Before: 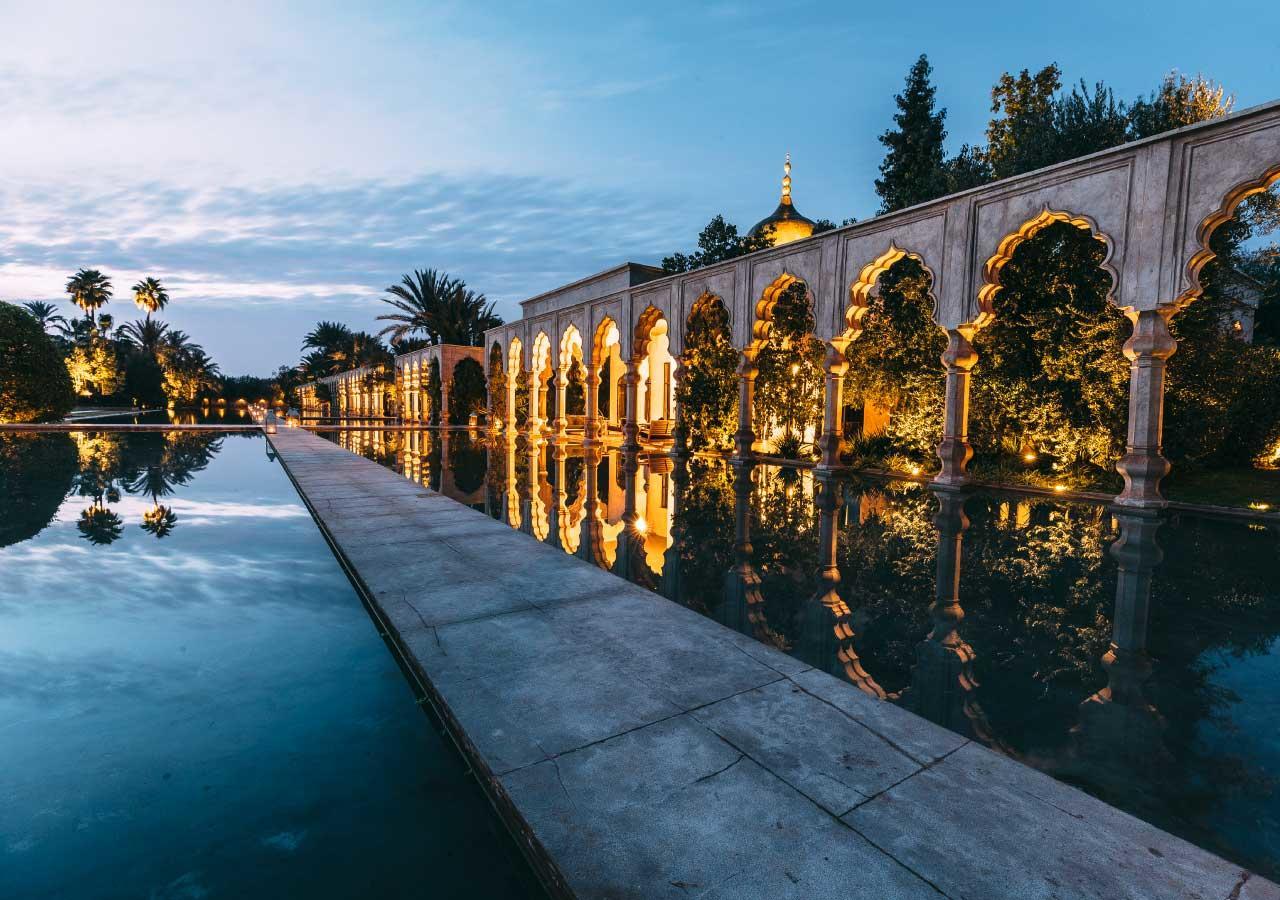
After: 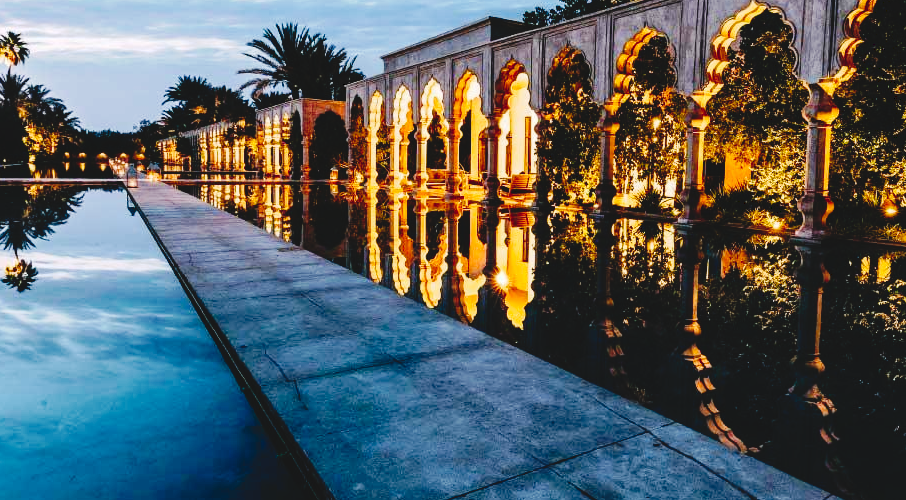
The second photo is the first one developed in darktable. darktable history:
crop: left 10.926%, top 27.4%, right 18.273%, bottom 17.041%
tone curve: curves: ch0 [(0, 0) (0.003, 0.075) (0.011, 0.079) (0.025, 0.079) (0.044, 0.082) (0.069, 0.085) (0.1, 0.089) (0.136, 0.096) (0.177, 0.105) (0.224, 0.14) (0.277, 0.202) (0.335, 0.304) (0.399, 0.417) (0.468, 0.521) (0.543, 0.636) (0.623, 0.726) (0.709, 0.801) (0.801, 0.878) (0.898, 0.927) (1, 1)], preserve colors none
